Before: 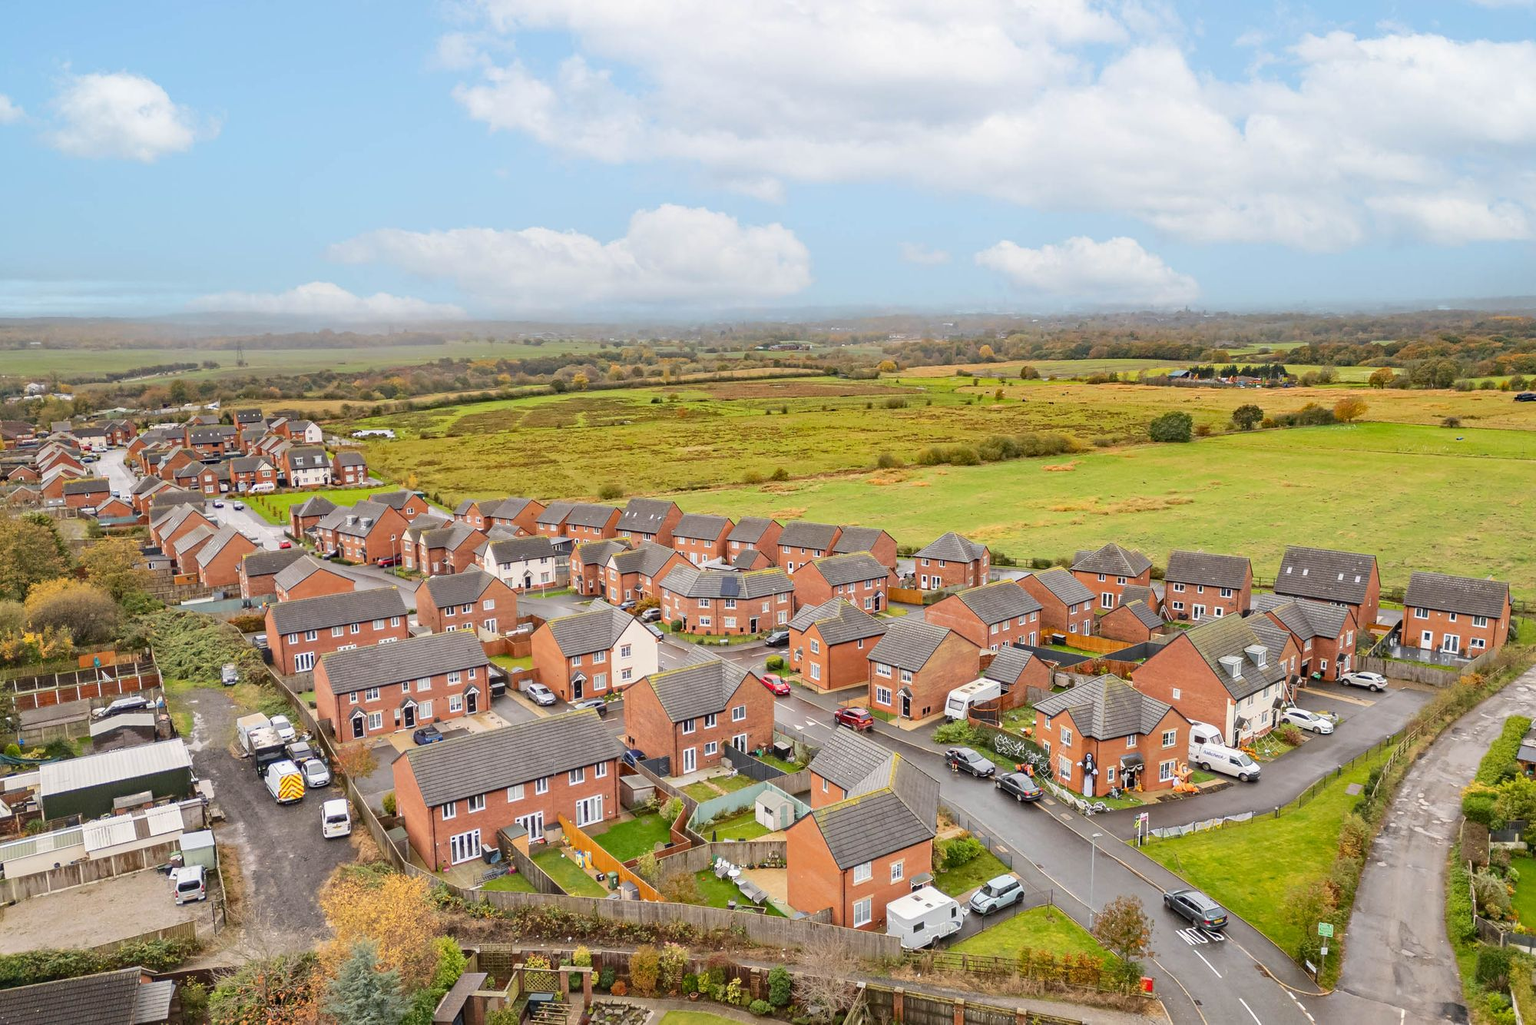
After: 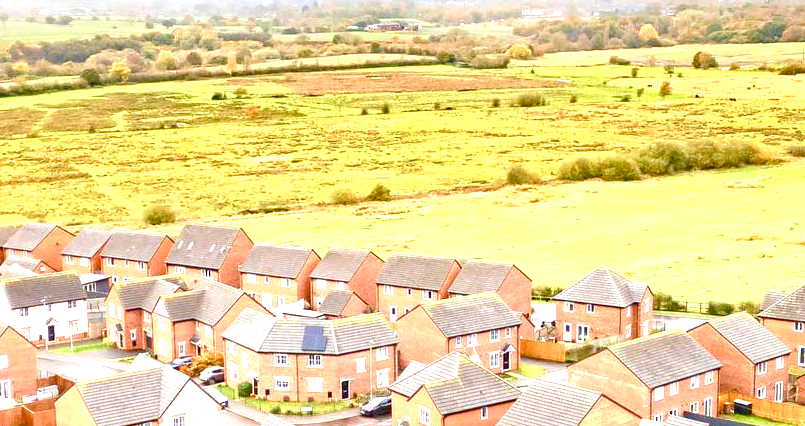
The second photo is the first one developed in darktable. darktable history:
crop: left 31.849%, top 31.868%, right 27.633%, bottom 36.144%
exposure: black level correction 0, exposure 1.454 EV, compensate exposure bias true, compensate highlight preservation false
color balance rgb: perceptual saturation grading › global saturation 20%, perceptual saturation grading › highlights -50.06%, perceptual saturation grading › shadows 31.139%, global vibrance 41.627%
velvia: on, module defaults
